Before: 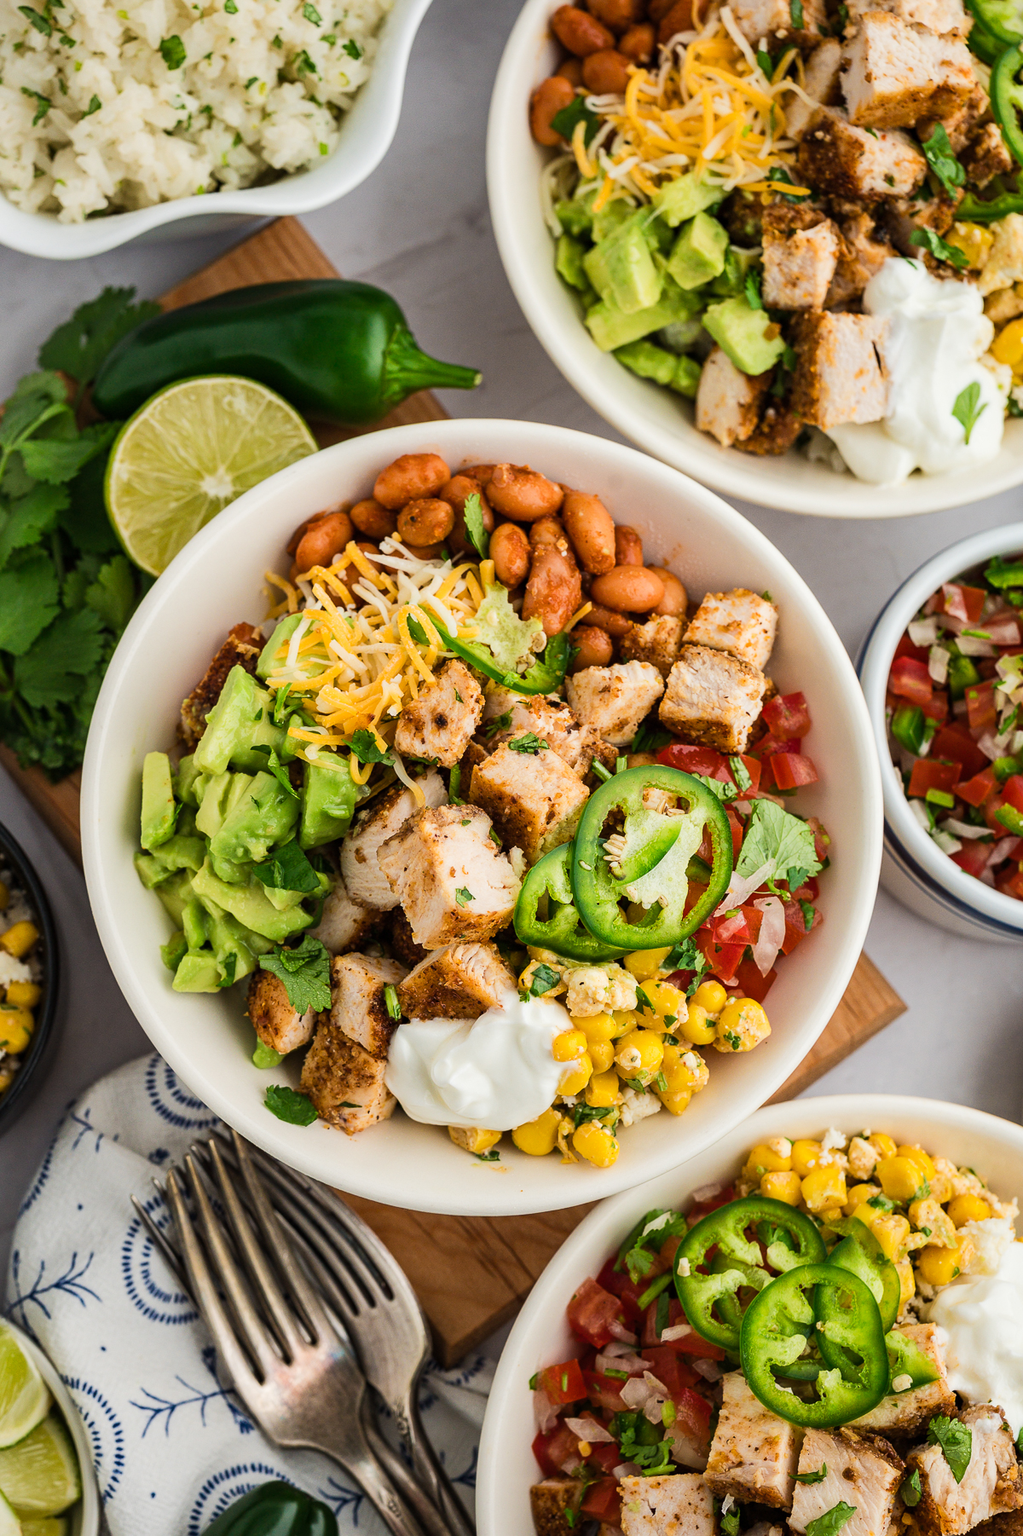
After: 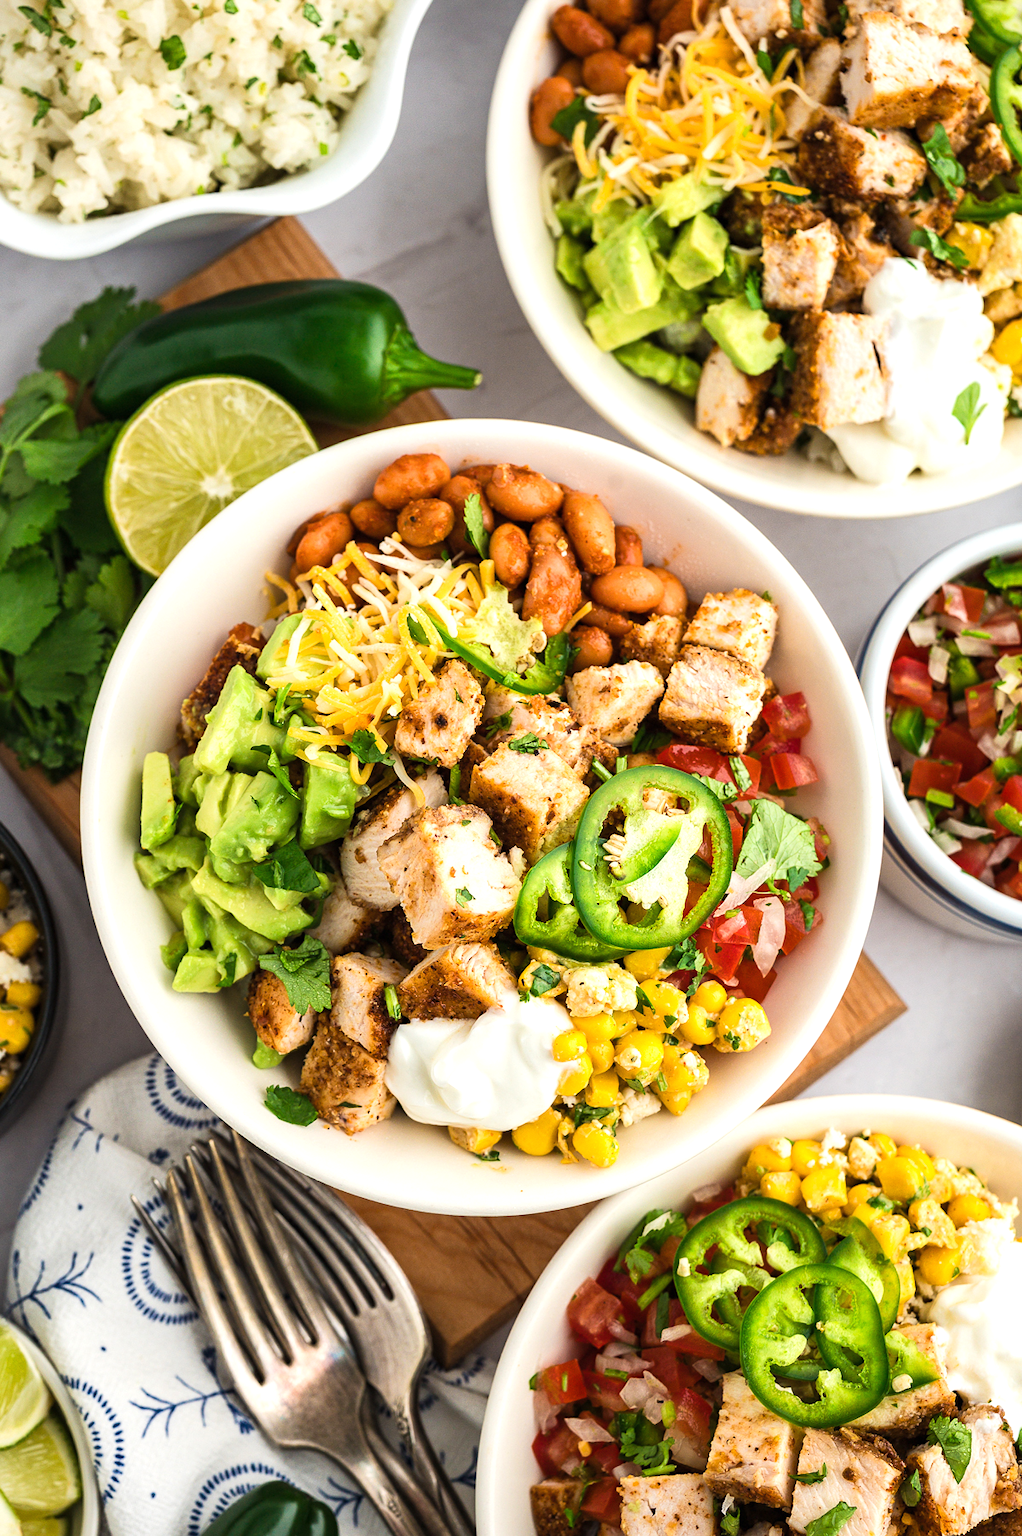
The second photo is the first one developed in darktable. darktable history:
exposure: black level correction 0, exposure 0.5 EV, compensate exposure bias true, compensate highlight preservation false
